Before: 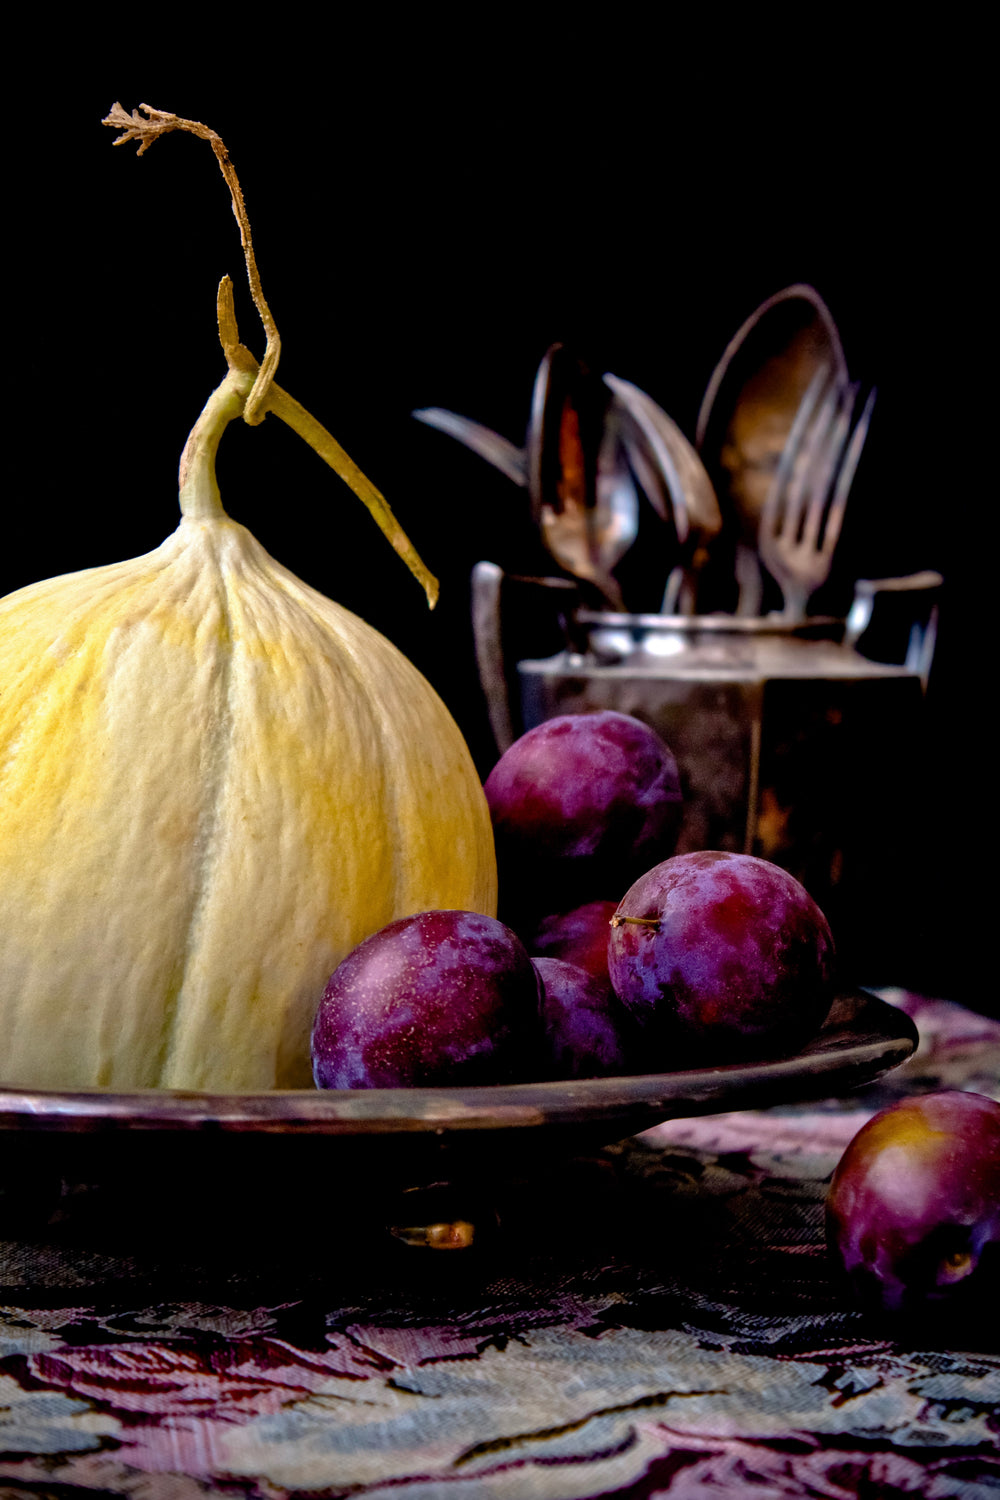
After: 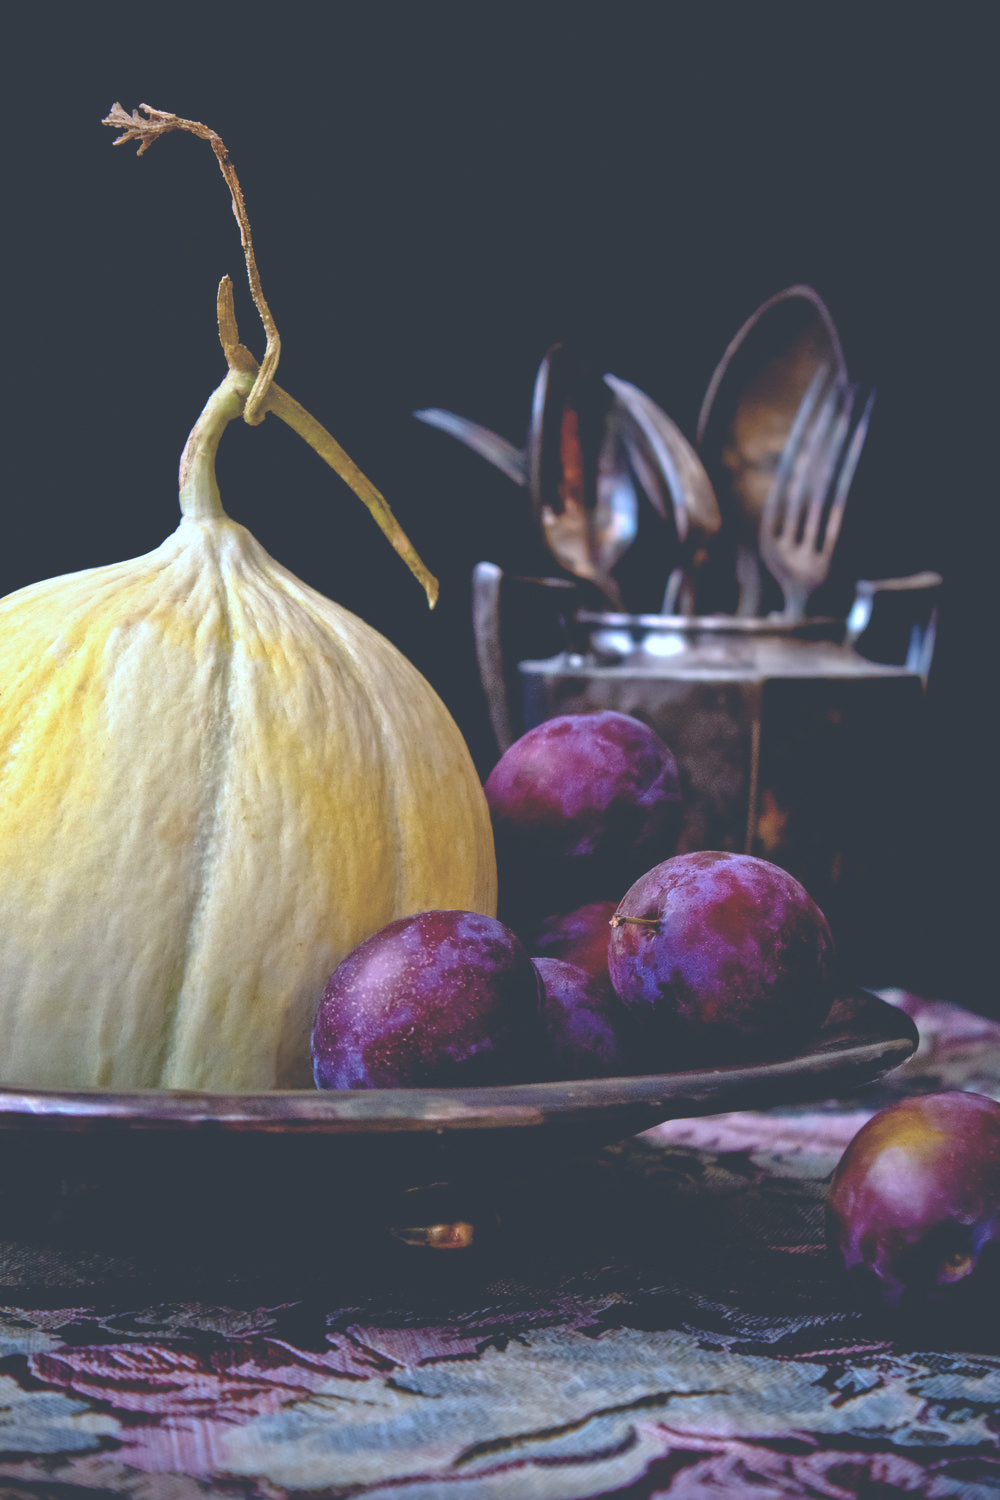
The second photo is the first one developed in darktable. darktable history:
exposure: black level correction -0.042, exposure 0.061 EV, compensate highlight preservation false
color calibration: gray › normalize channels true, x 0.381, y 0.391, temperature 4088.07 K, gamut compression 0.02
